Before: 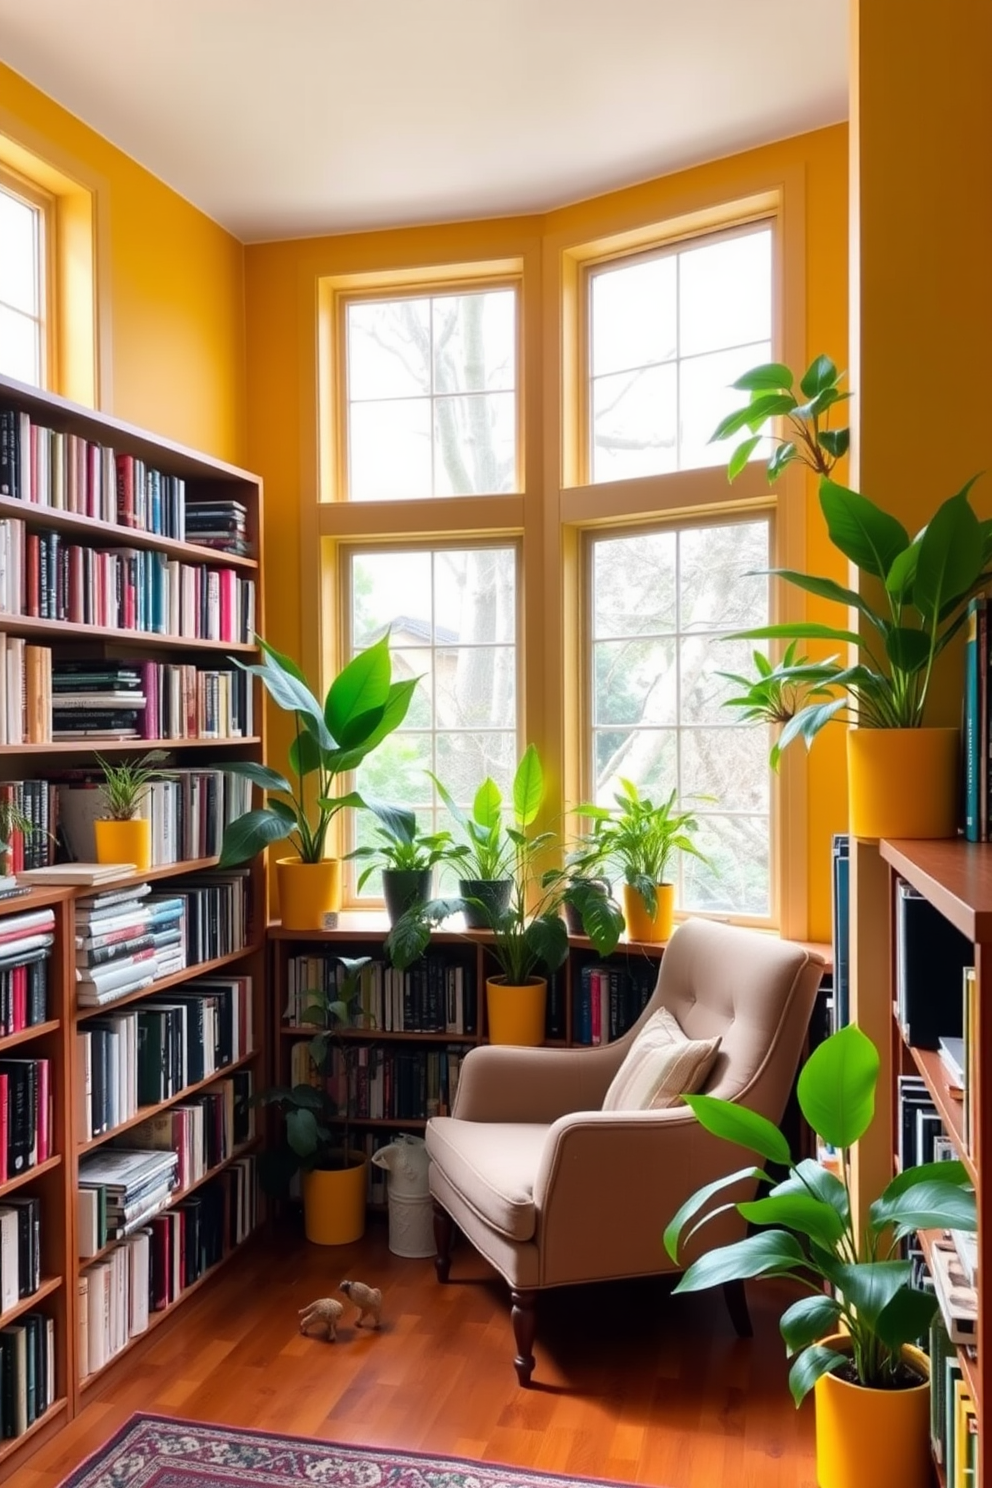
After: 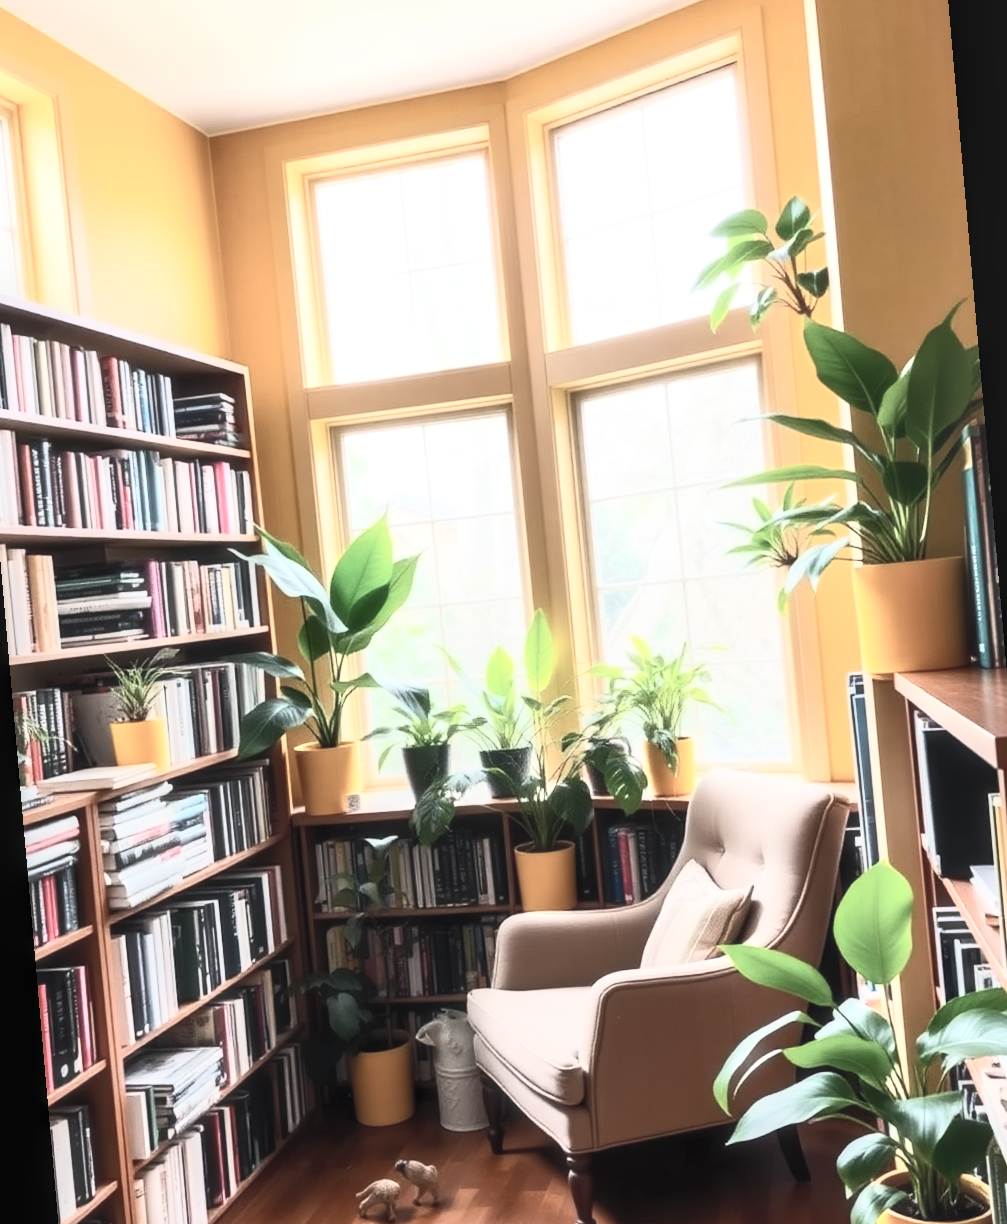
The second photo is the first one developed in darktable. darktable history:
rotate and perspective: rotation -5°, crop left 0.05, crop right 0.952, crop top 0.11, crop bottom 0.89
local contrast: on, module defaults
contrast brightness saturation: contrast 0.57, brightness 0.57, saturation -0.34
haze removal: strength -0.1, adaptive false
